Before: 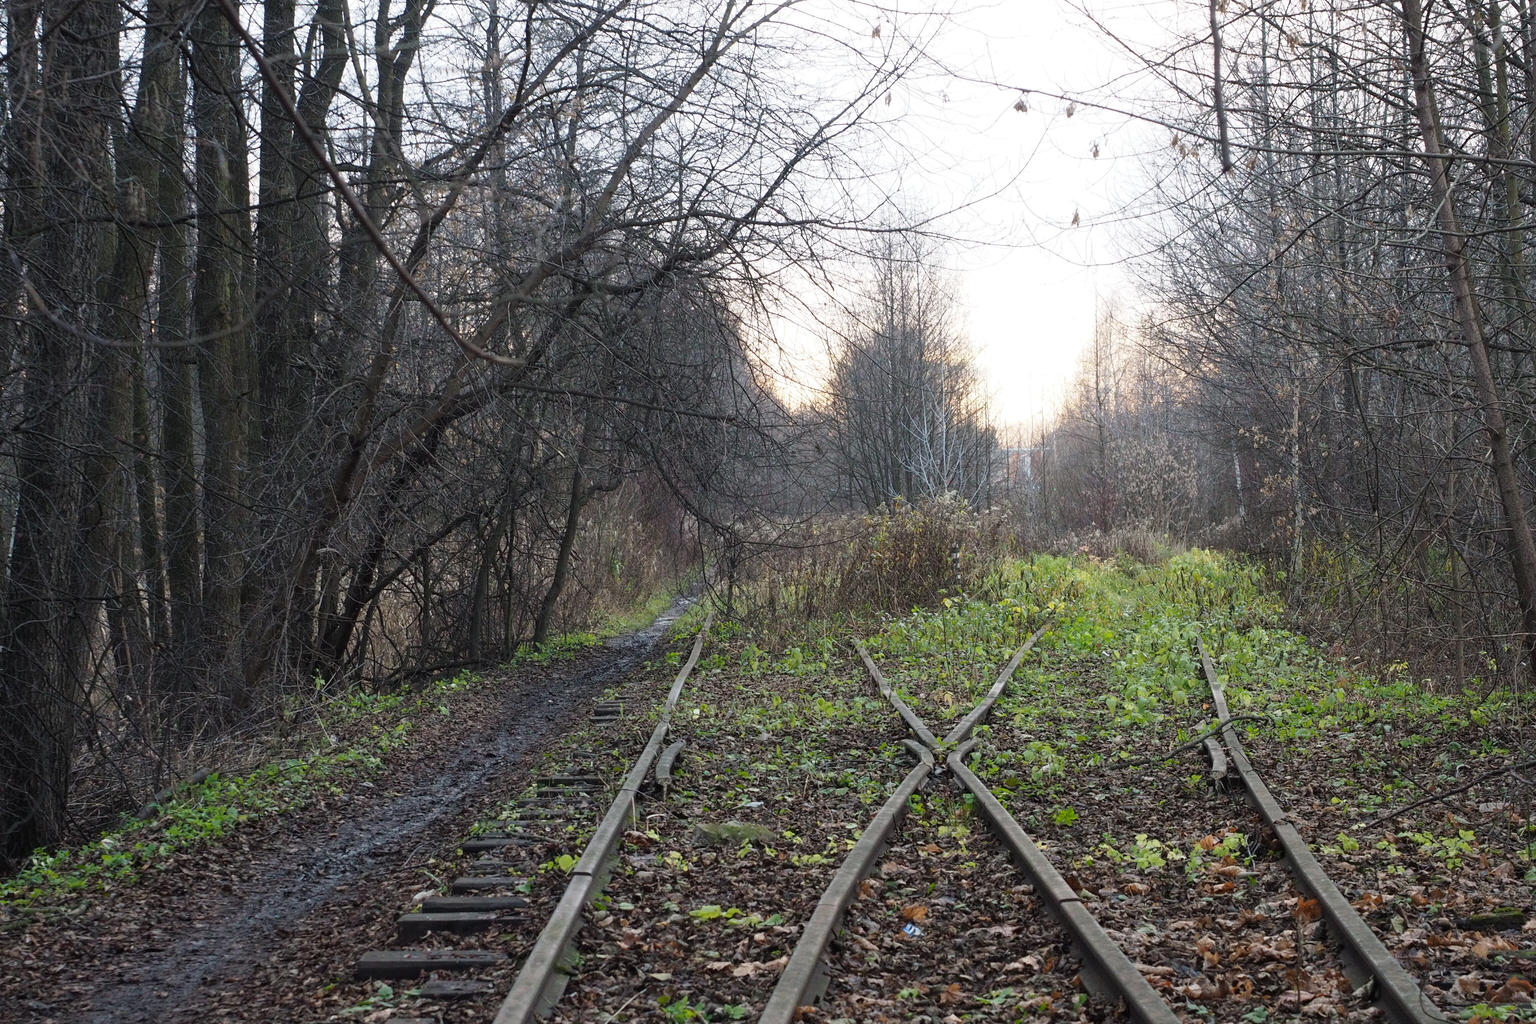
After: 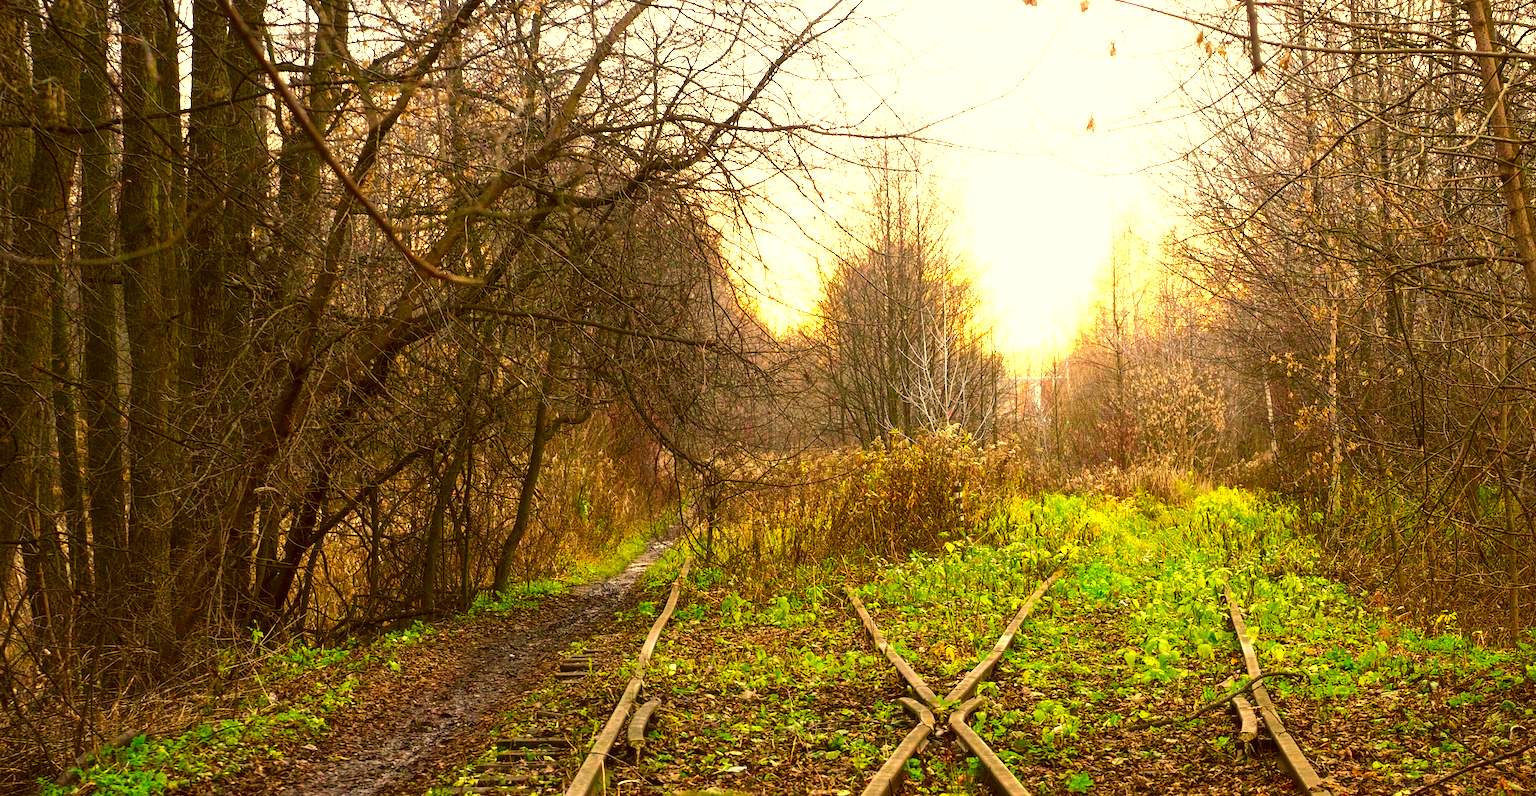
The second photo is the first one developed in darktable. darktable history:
exposure: exposure 1.001 EV, compensate highlight preservation false
contrast brightness saturation: contrast 0.069, brightness -0.127, saturation 0.049
color correction: highlights a* 11.14, highlights b* 30.17, shadows a* 2.64, shadows b* 17.14, saturation 1.75
contrast equalizer: octaves 7, y [[0.5, 0.496, 0.435, 0.435, 0.496, 0.5], [0.5 ×6], [0.5 ×6], [0 ×6], [0 ×6]], mix 0.3
local contrast: mode bilateral grid, contrast 20, coarseness 51, detail 119%, midtone range 0.2
crop: left 5.625%, top 10.427%, right 3.632%, bottom 19.017%
